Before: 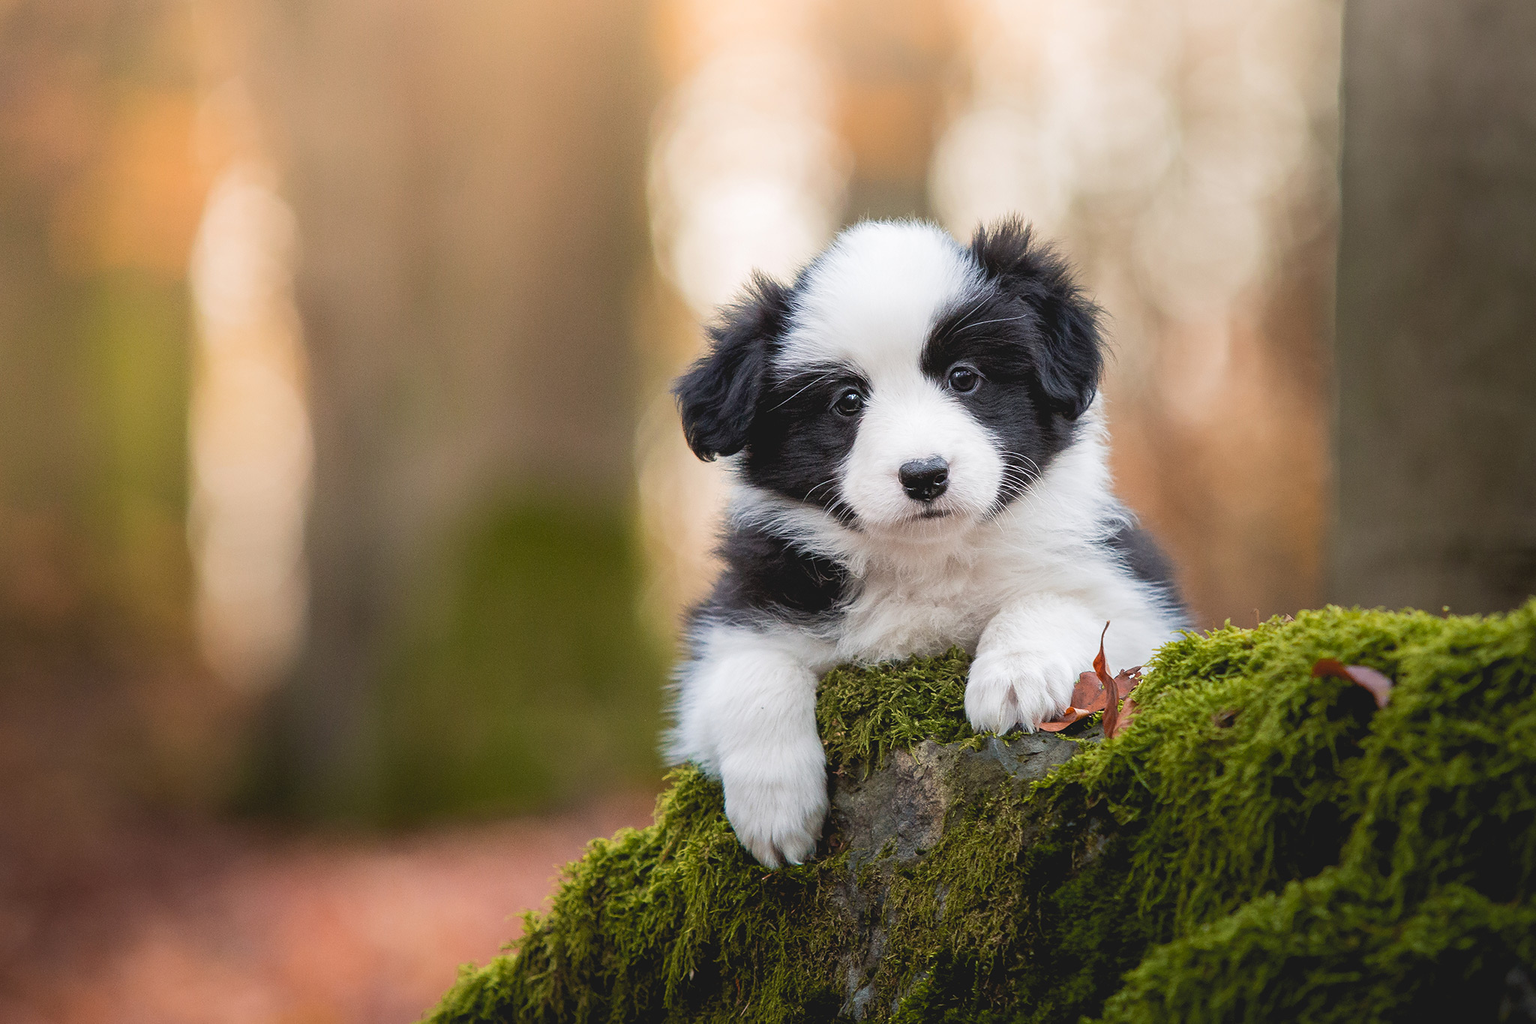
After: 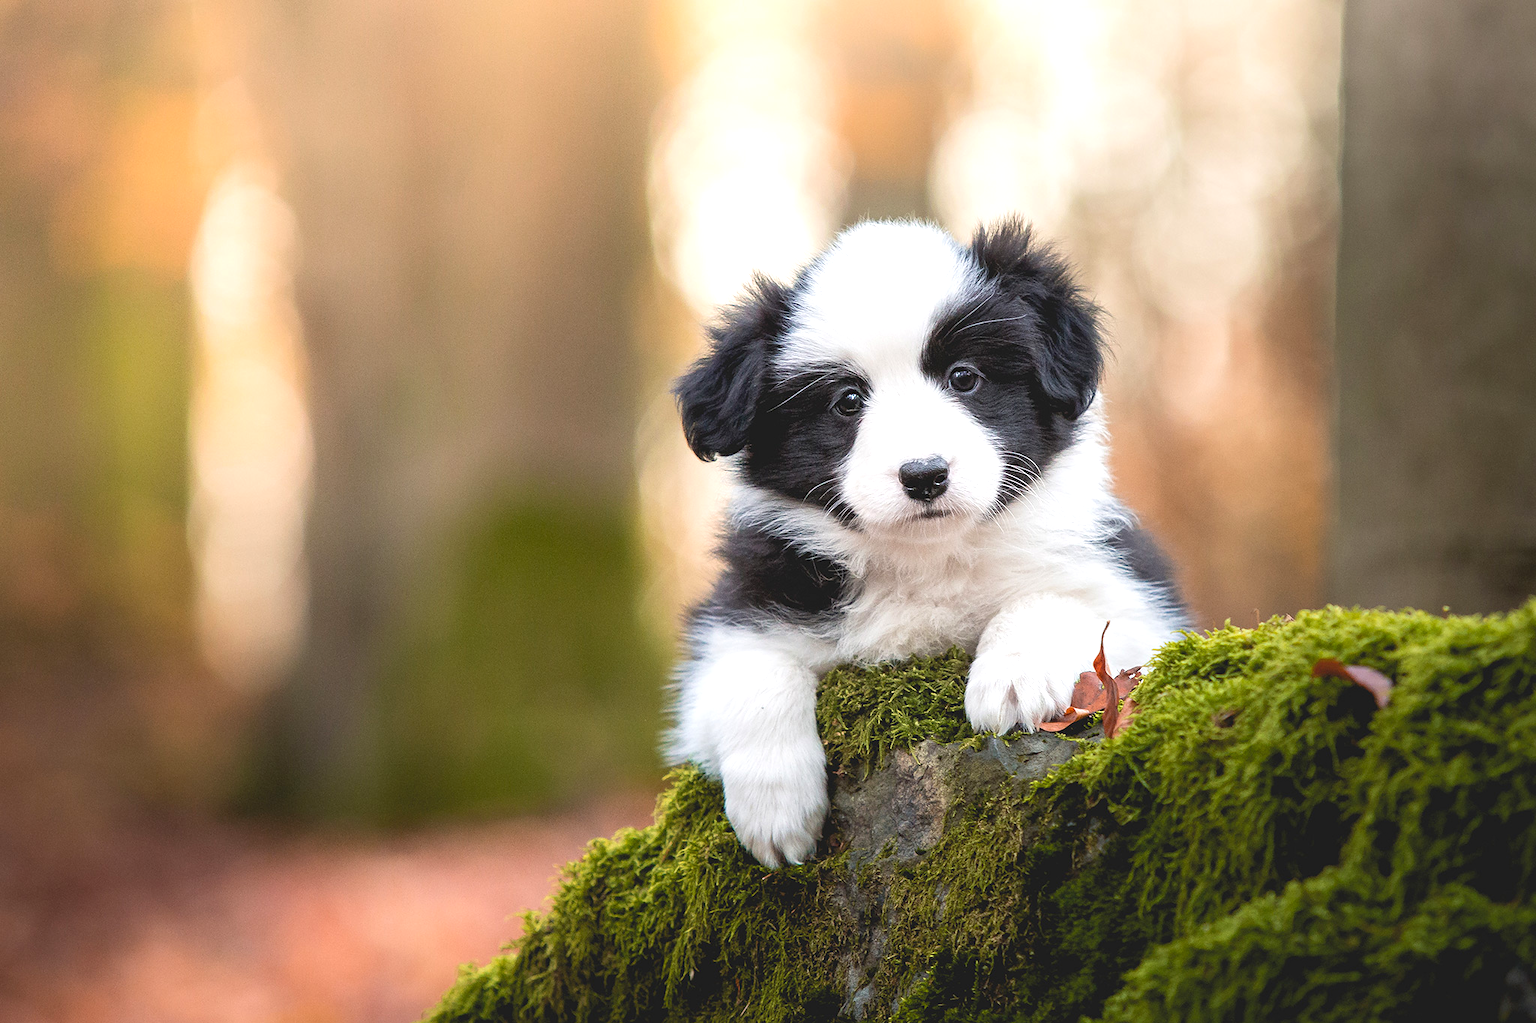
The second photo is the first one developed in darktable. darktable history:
tone equalizer: on, module defaults
exposure: black level correction 0.001, exposure 0.5 EV, compensate exposure bias true, compensate highlight preservation false
